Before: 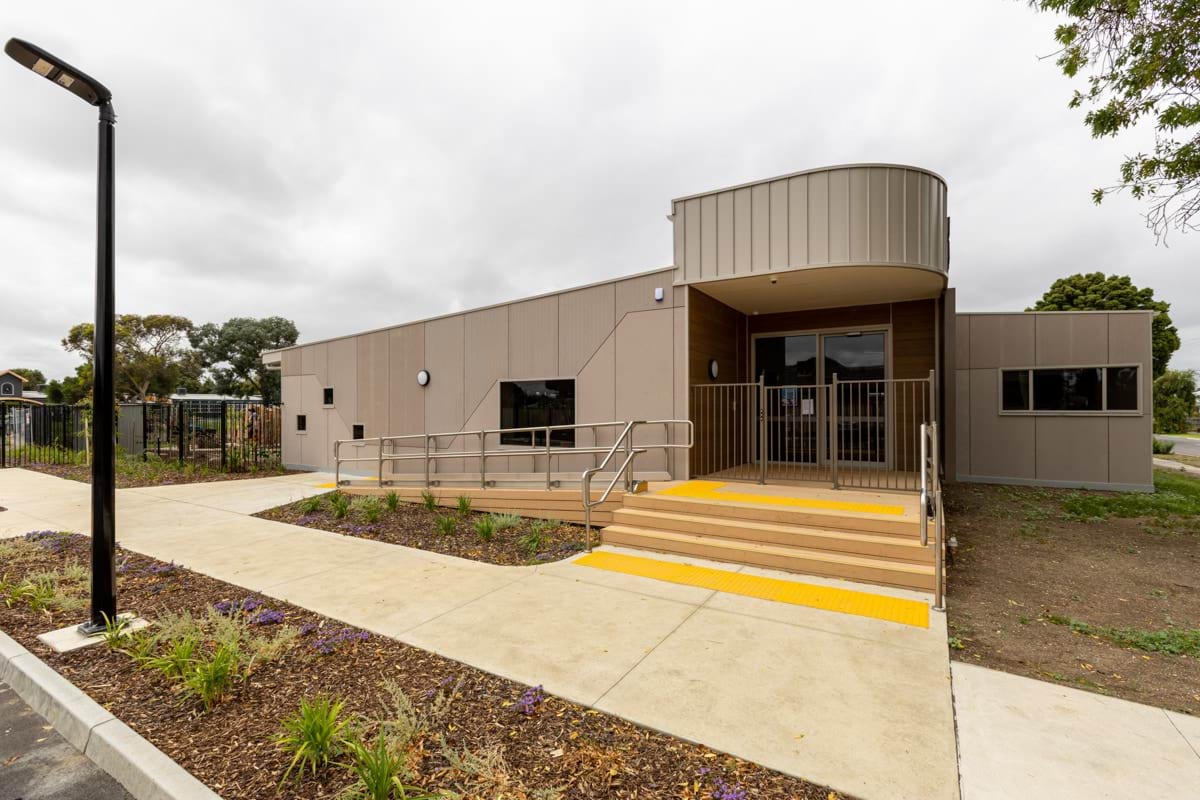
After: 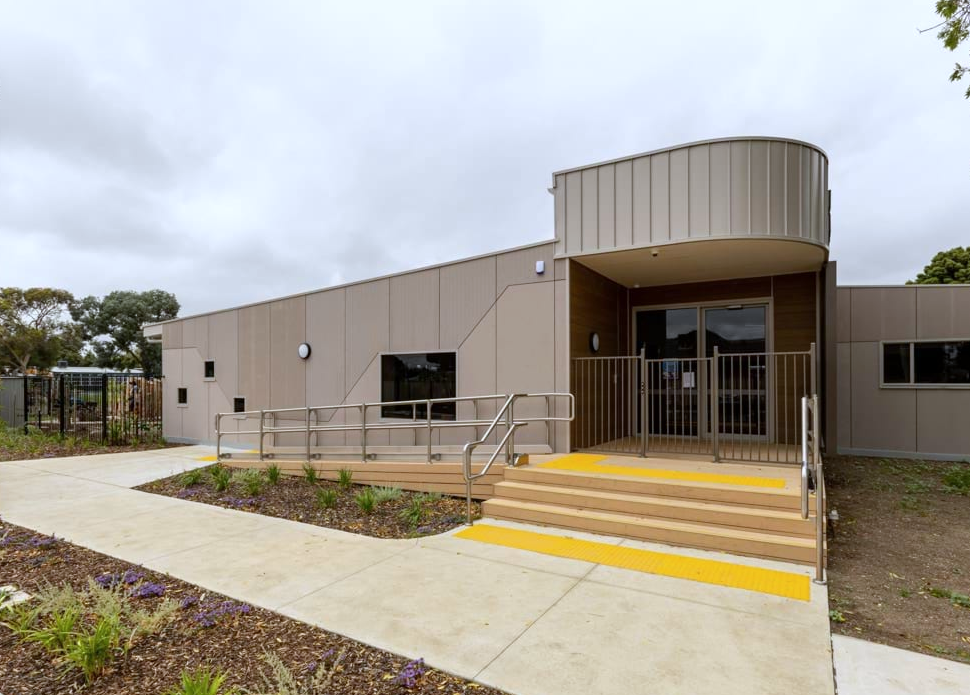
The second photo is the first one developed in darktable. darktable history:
crop: left 9.929%, top 3.475%, right 9.188%, bottom 9.529%
contrast brightness saturation: saturation -0.04
white balance: red 0.954, blue 1.079
